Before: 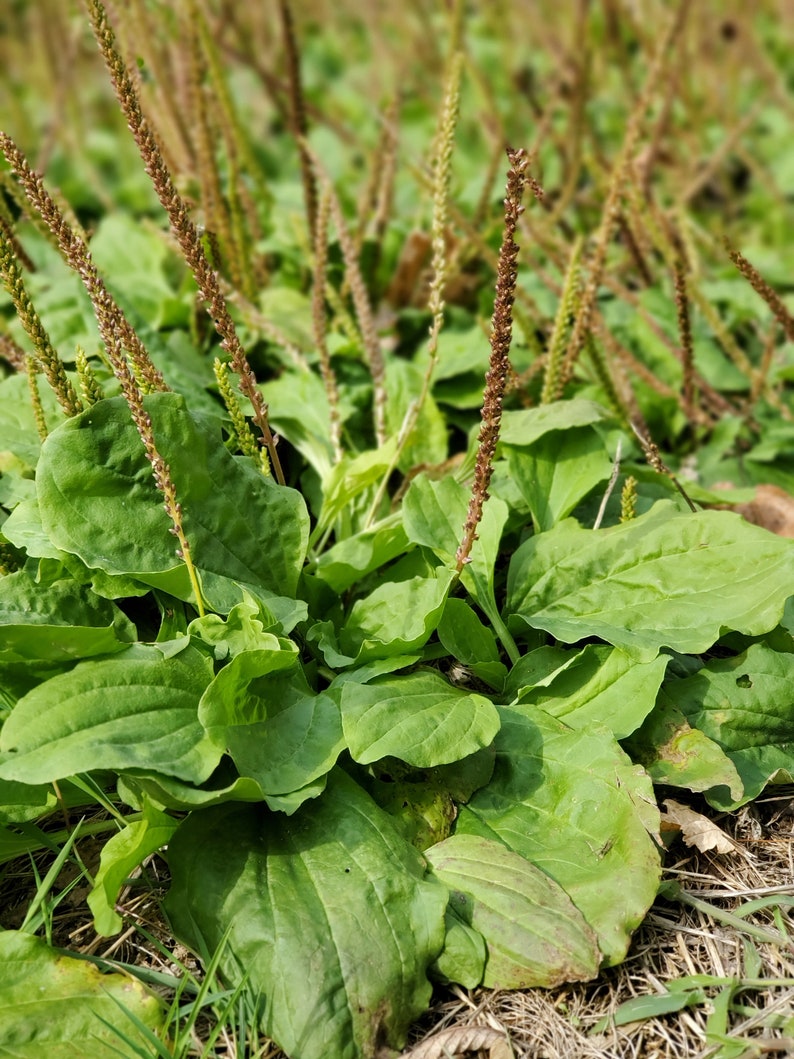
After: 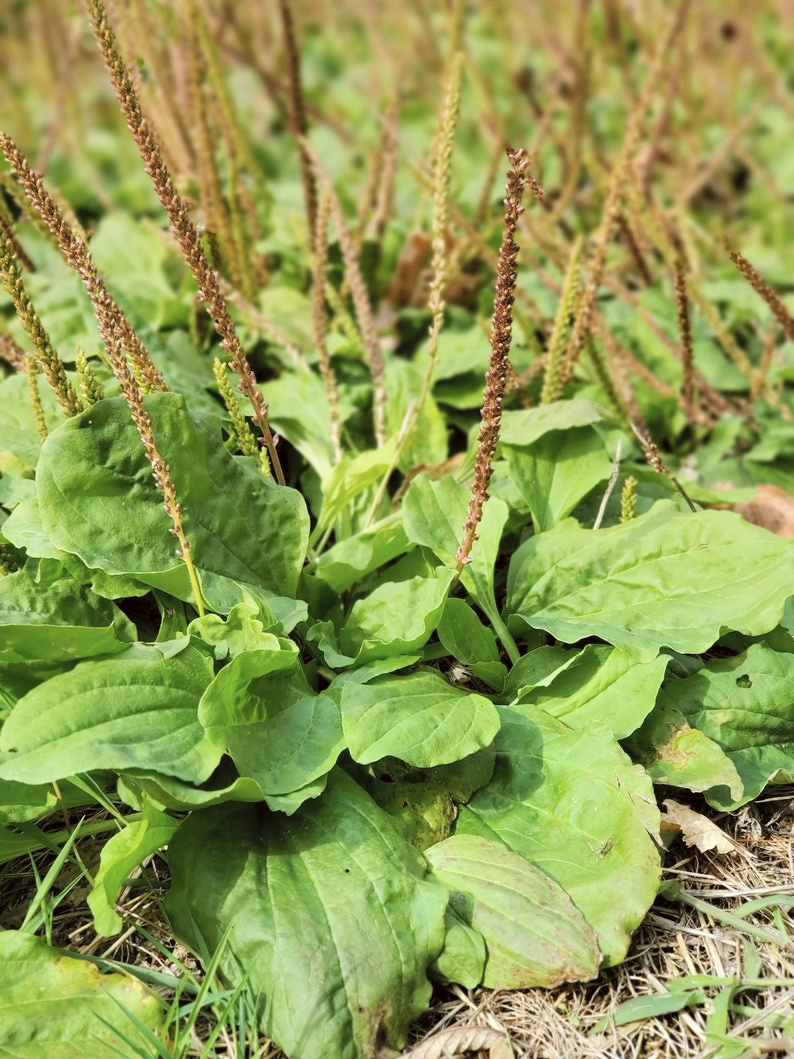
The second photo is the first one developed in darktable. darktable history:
contrast brightness saturation: contrast 0.14, brightness 0.21
color correction: highlights a* -2.73, highlights b* -2.09, shadows a* 2.41, shadows b* 2.73
graduated density: density 0.38 EV, hardness 21%, rotation -6.11°, saturation 32%
